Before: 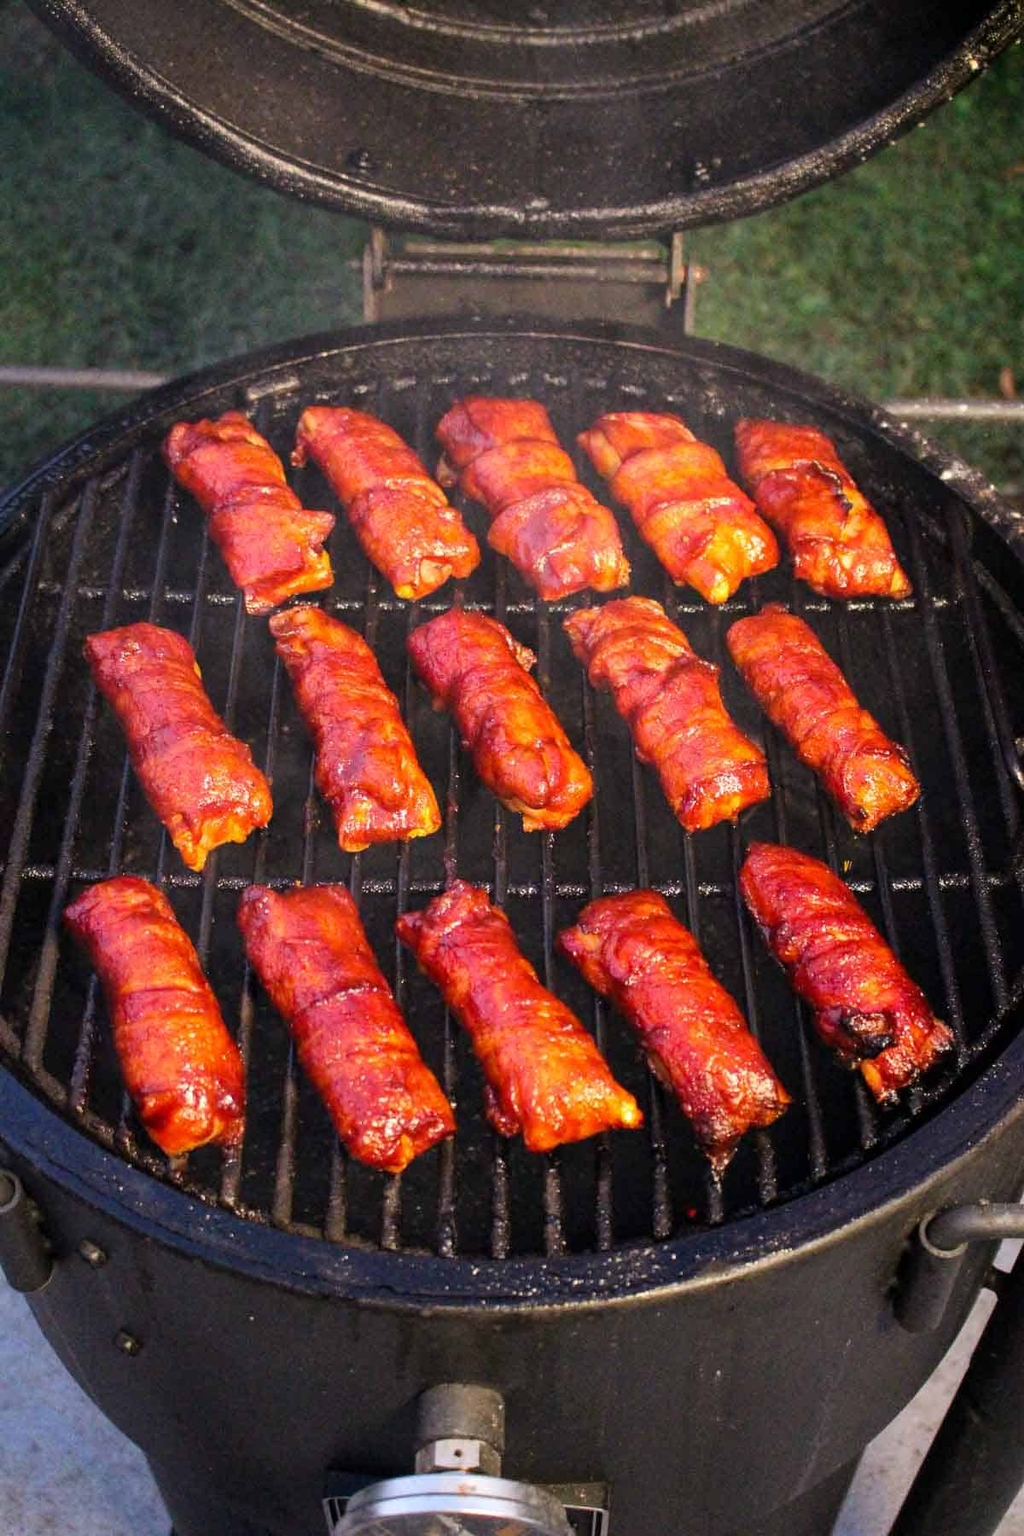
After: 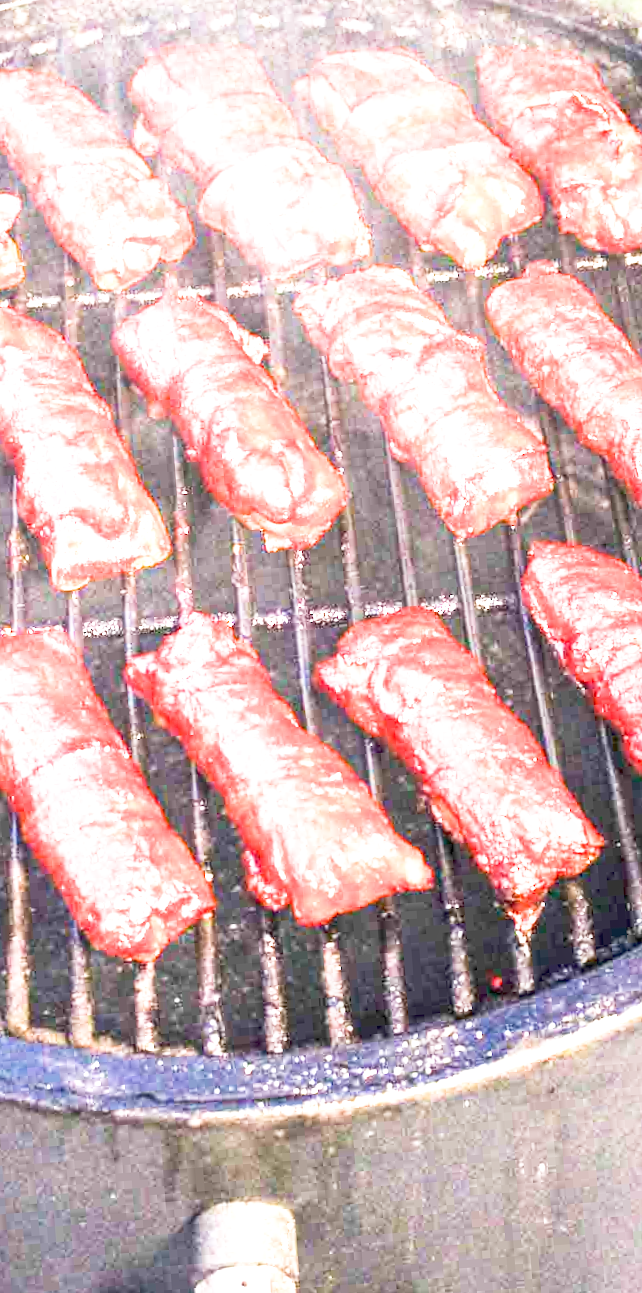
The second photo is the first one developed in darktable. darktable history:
exposure: black level correction 0, exposure 4 EV, compensate exposure bias true, compensate highlight preservation false
rotate and perspective: rotation -4.25°, automatic cropping off
sigmoid: contrast 1.22, skew 0.65
white balance: emerald 1
crop: left 31.379%, top 24.658%, right 20.326%, bottom 6.628%
local contrast: on, module defaults
